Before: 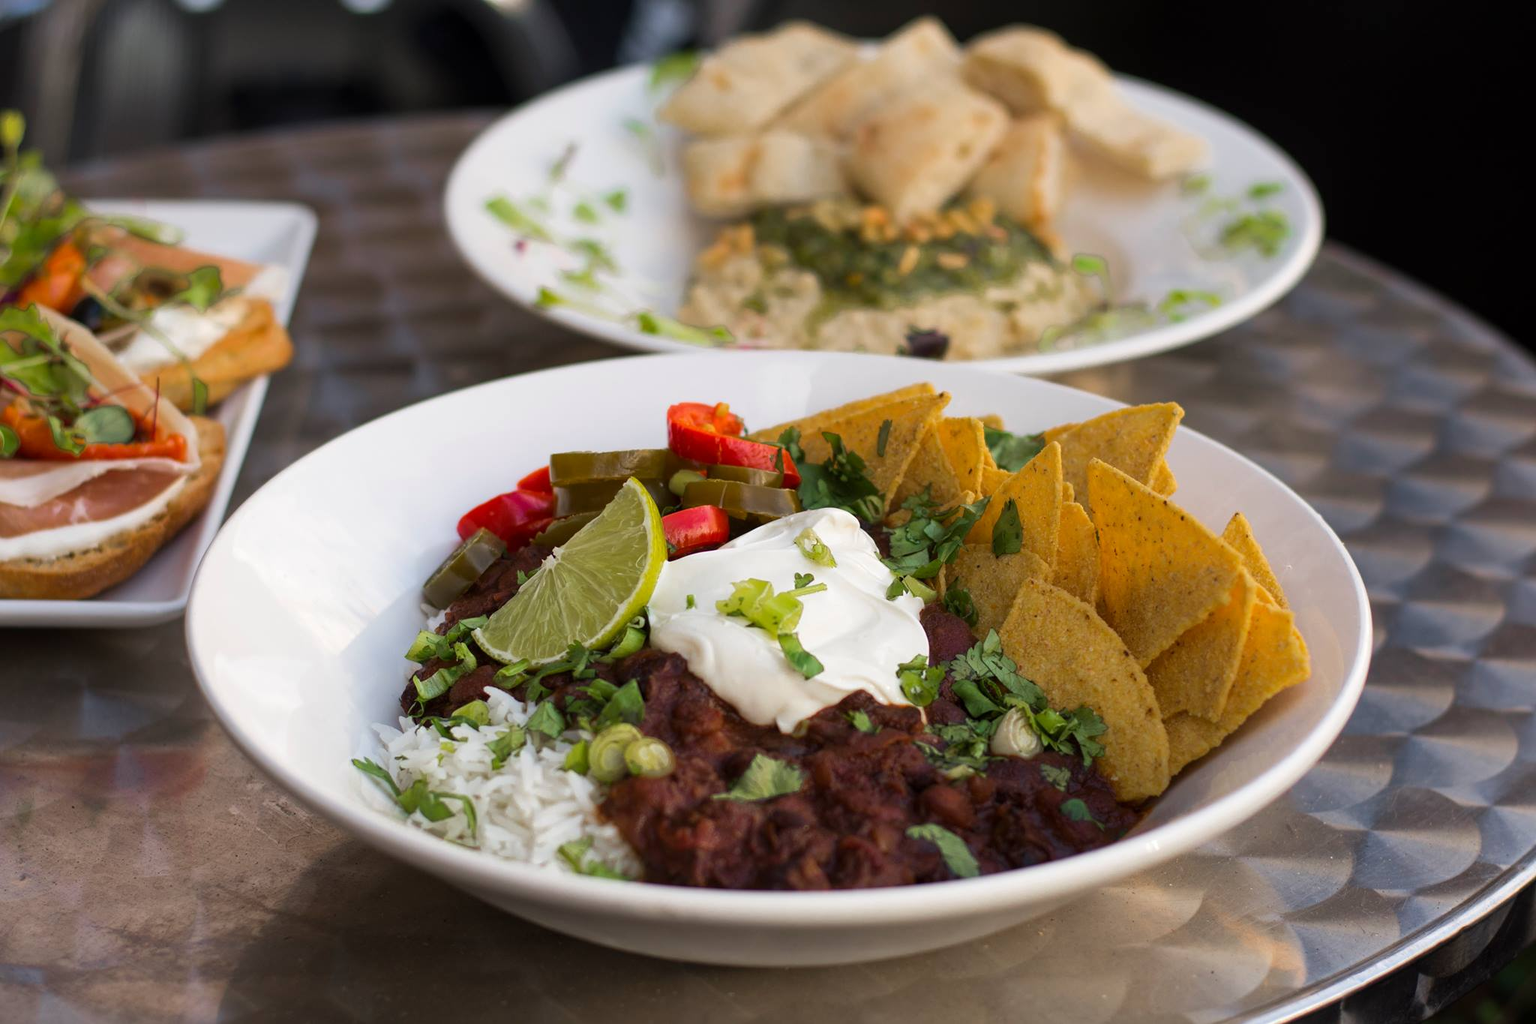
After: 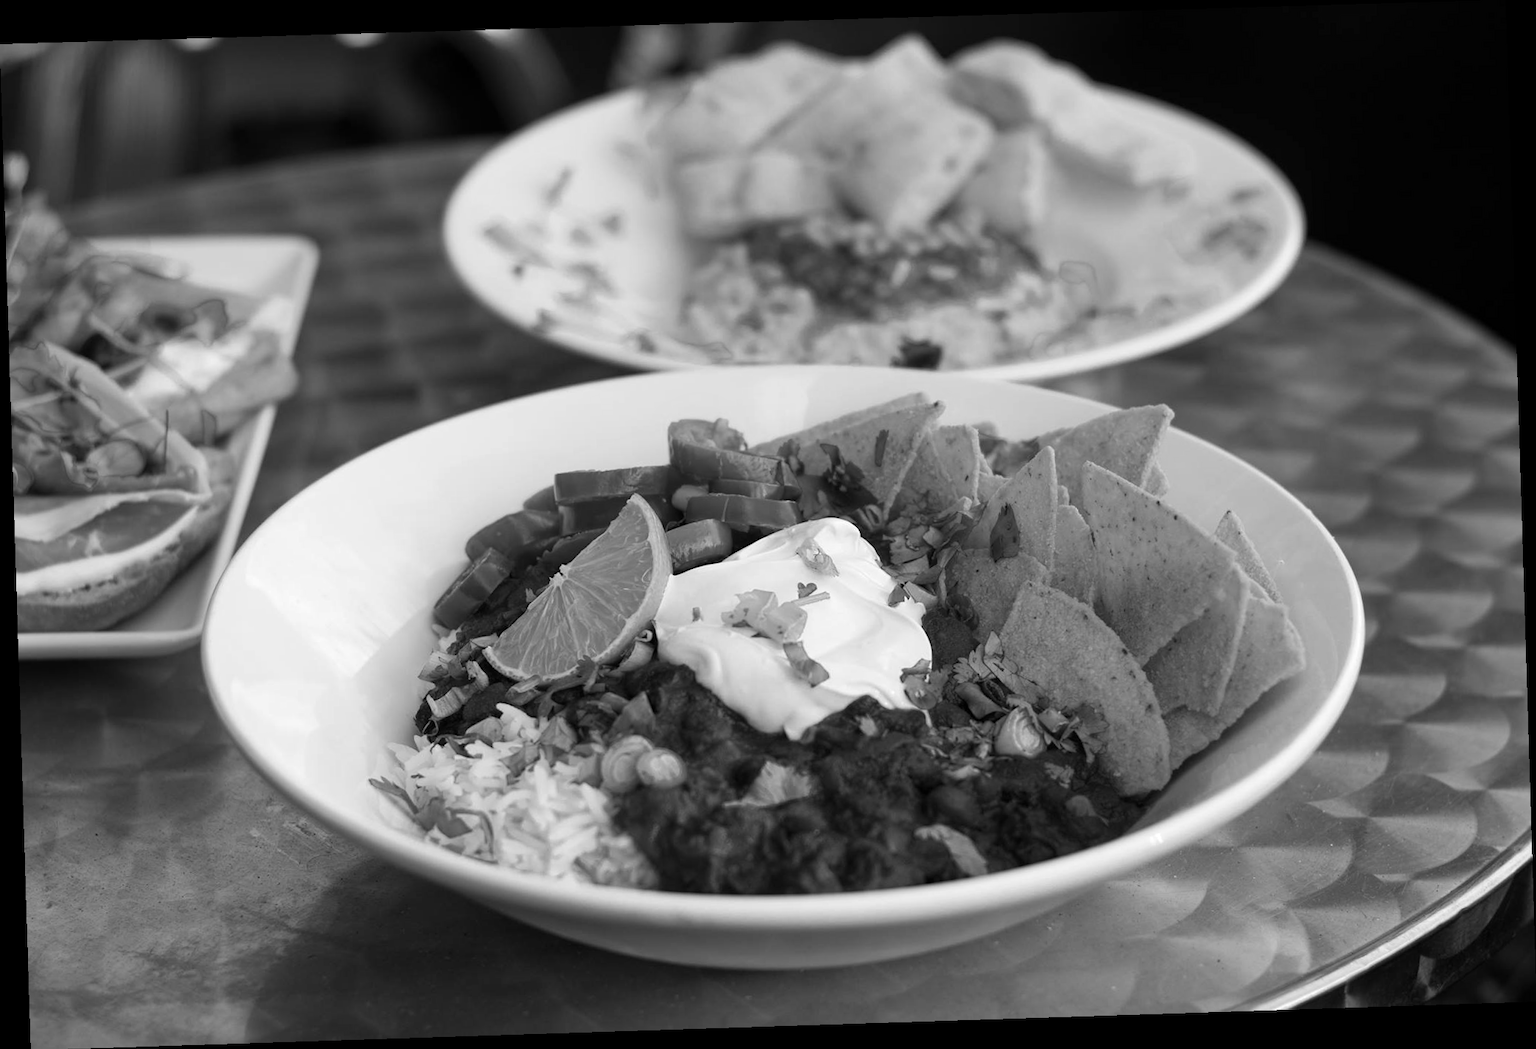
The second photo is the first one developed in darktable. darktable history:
white balance: emerald 1
tone equalizer: on, module defaults
monochrome: on, module defaults
rotate and perspective: rotation -1.77°, lens shift (horizontal) 0.004, automatic cropping off
